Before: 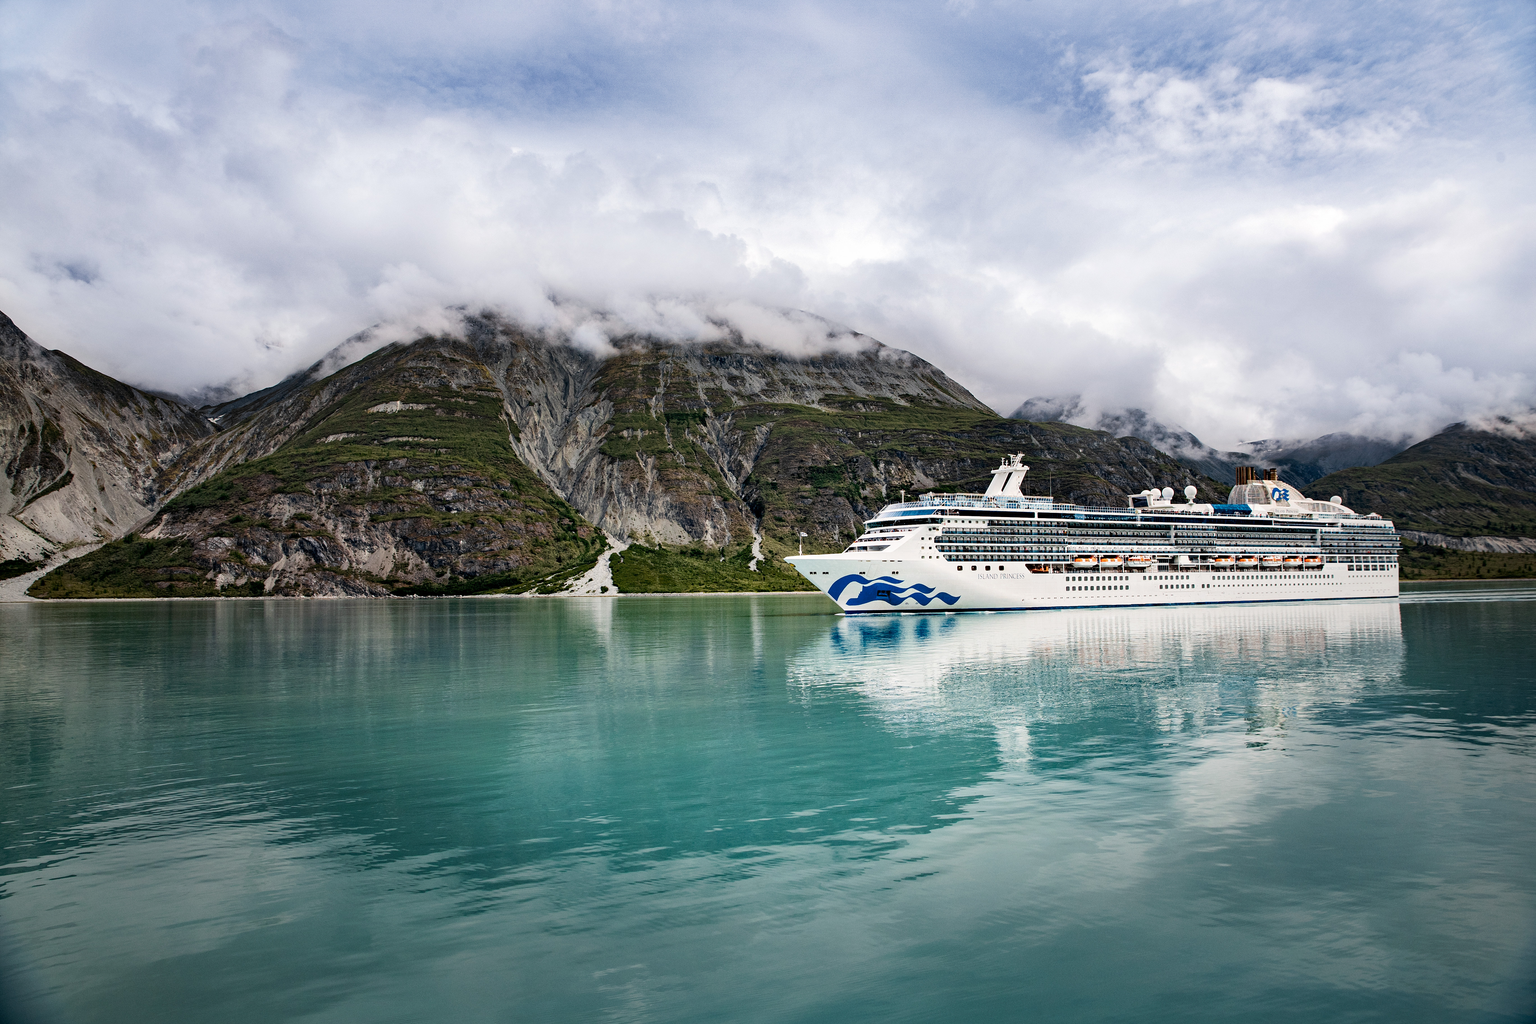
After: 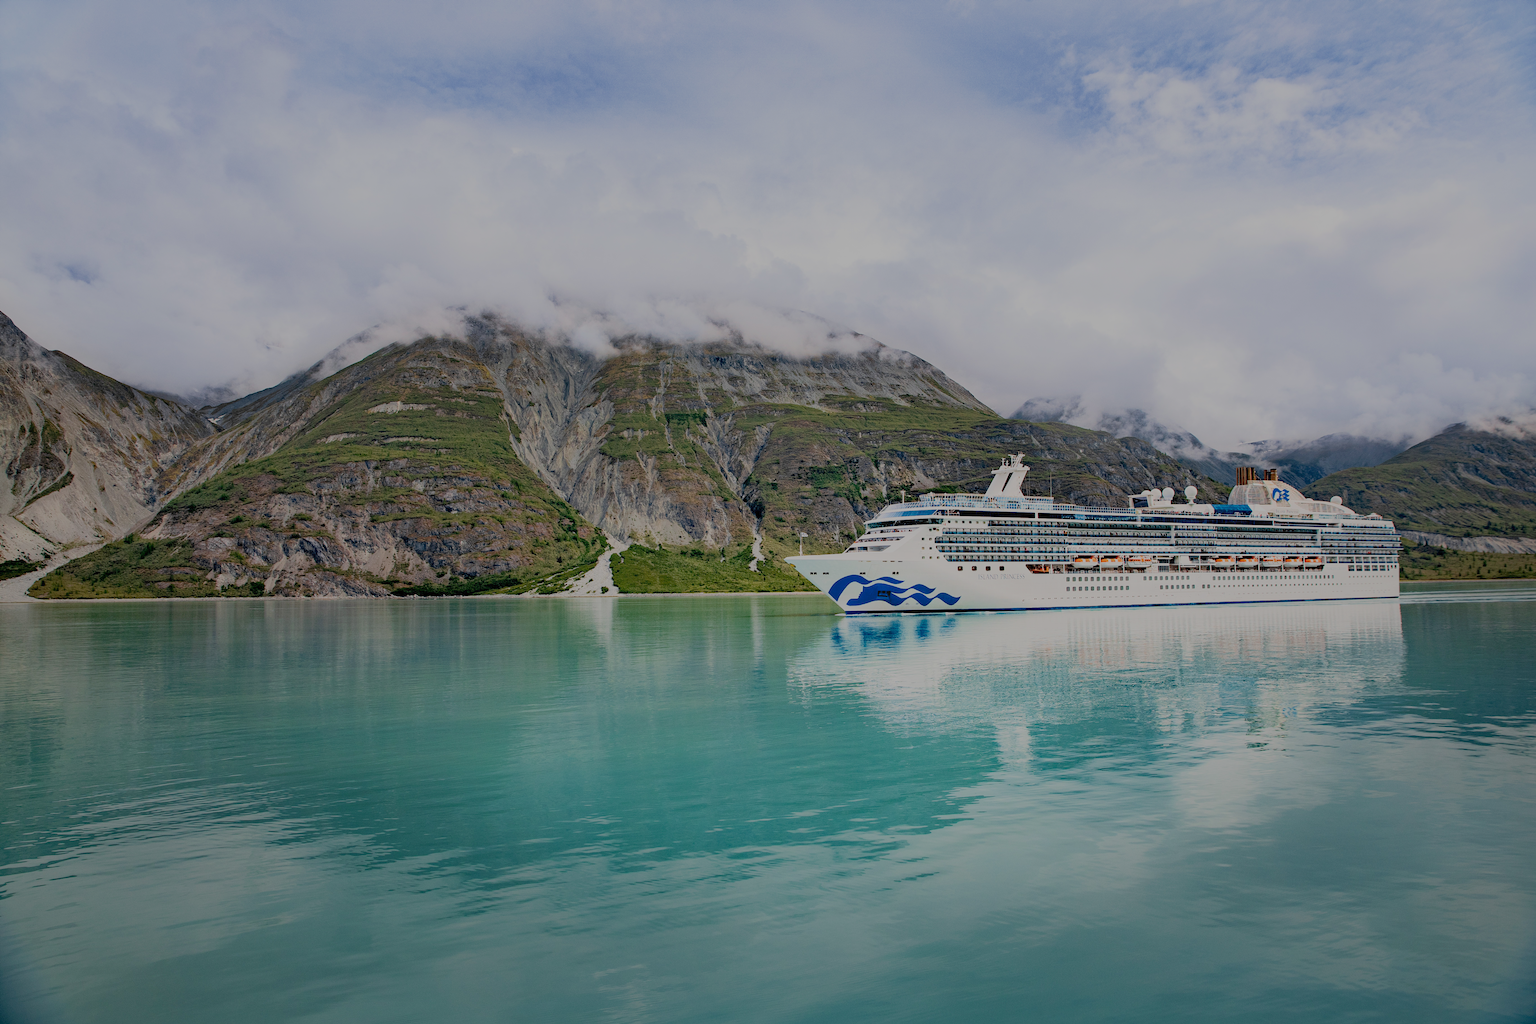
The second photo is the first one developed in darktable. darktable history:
filmic rgb: black relative exposure -14 EV, white relative exposure 8 EV, threshold 3 EV, hardness 3.74, latitude 50%, contrast 0.5, color science v5 (2021), contrast in shadows safe, contrast in highlights safe, enable highlight reconstruction true
tone equalizer: -8 EV -0.001 EV, -7 EV 0.001 EV, -6 EV -0.002 EV, -5 EV -0.003 EV, -4 EV -0.062 EV, -3 EV -0.222 EV, -2 EV -0.267 EV, -1 EV 0.105 EV, +0 EV 0.303 EV
